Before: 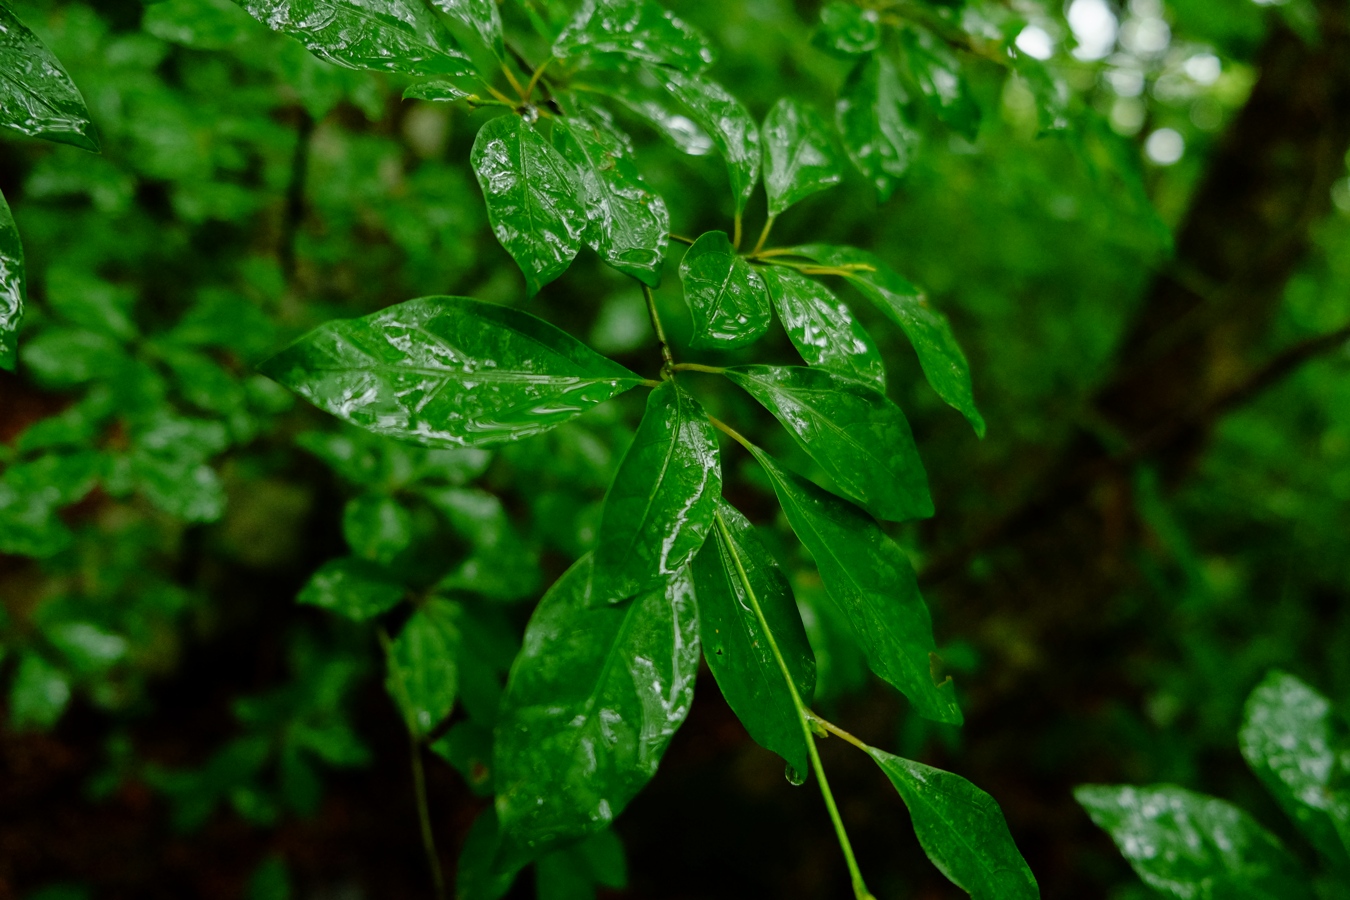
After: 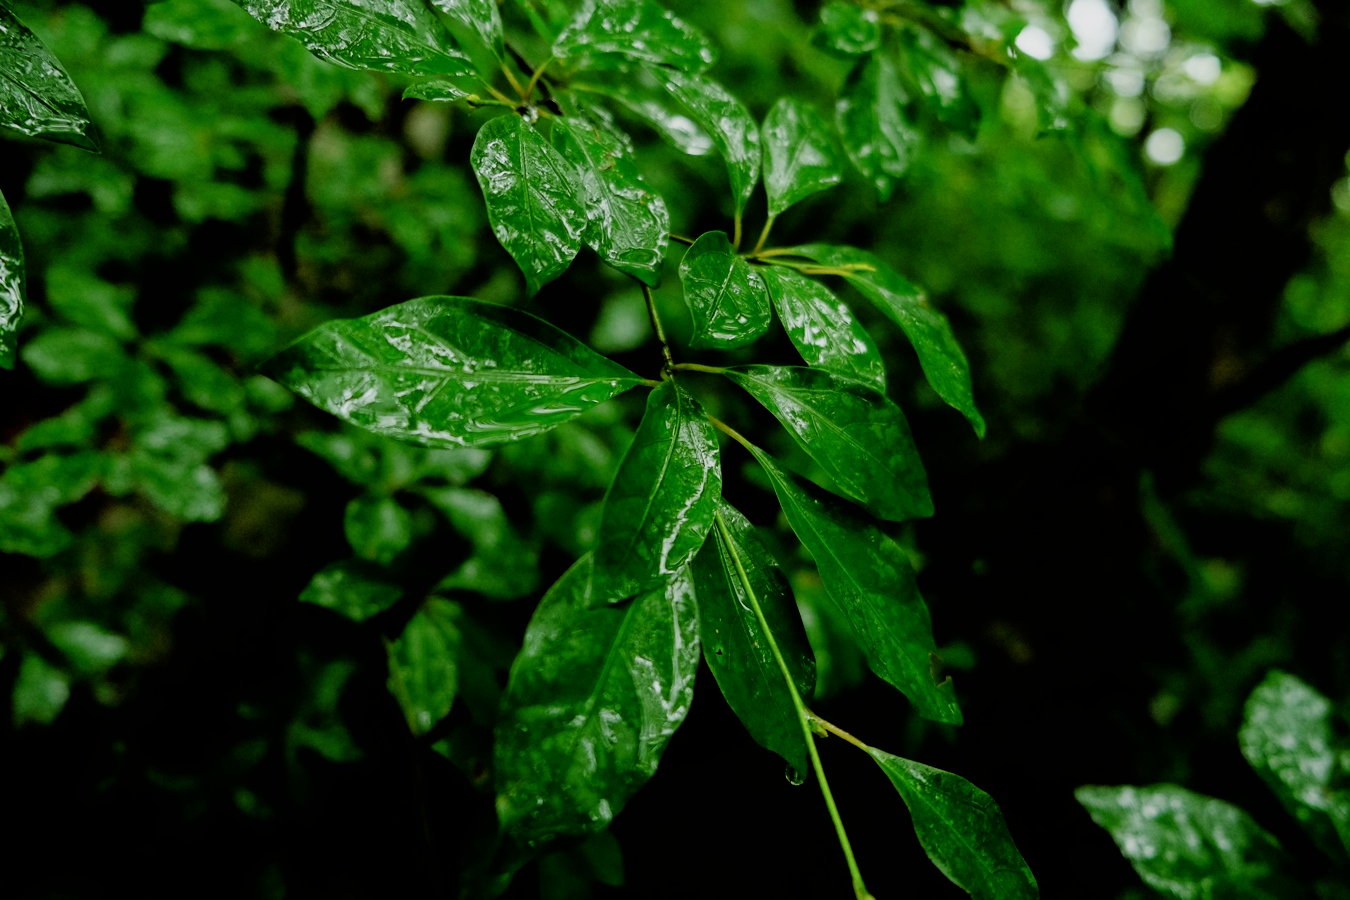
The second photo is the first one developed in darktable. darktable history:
filmic rgb: black relative exposure -5.01 EV, white relative exposure 3.97 EV, hardness 2.89, contrast 1.389, highlights saturation mix -31.24%
